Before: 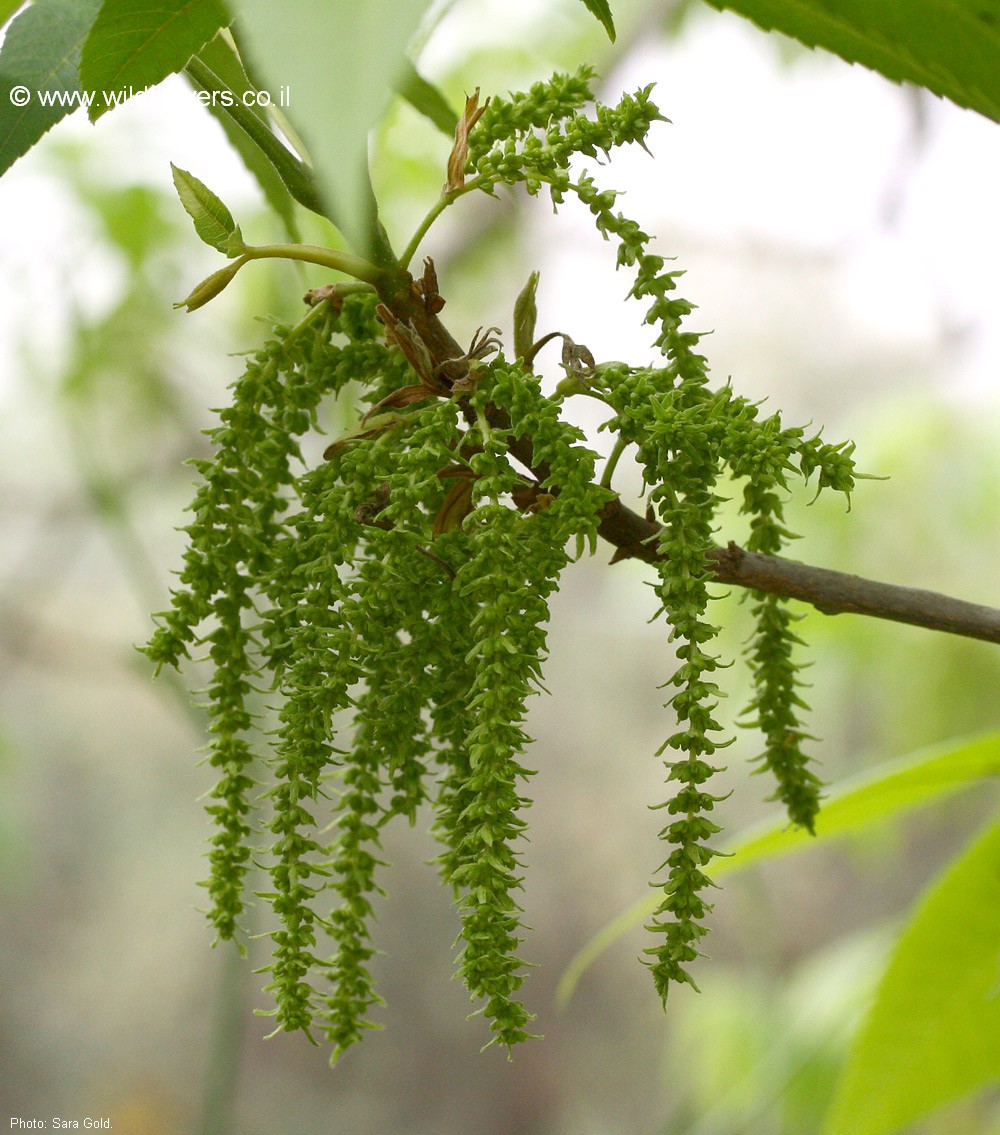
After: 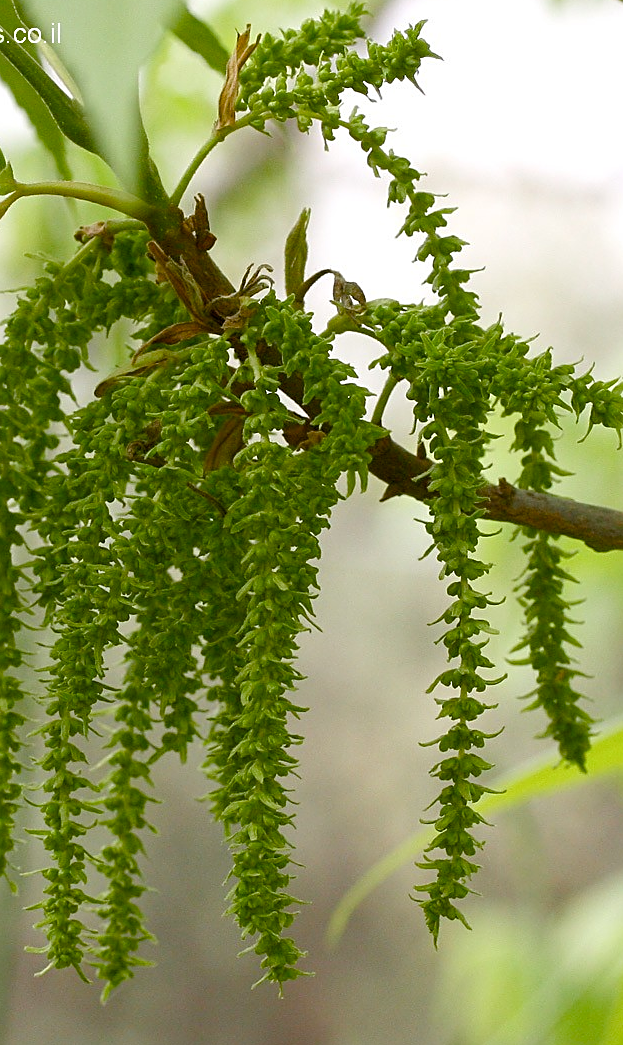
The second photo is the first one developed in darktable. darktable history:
color balance rgb: perceptual saturation grading › global saturation 20%, perceptual saturation grading › highlights -25%, perceptual saturation grading › shadows 25%
crop and rotate: left 22.918%, top 5.629%, right 14.711%, bottom 2.247%
sharpen: on, module defaults
